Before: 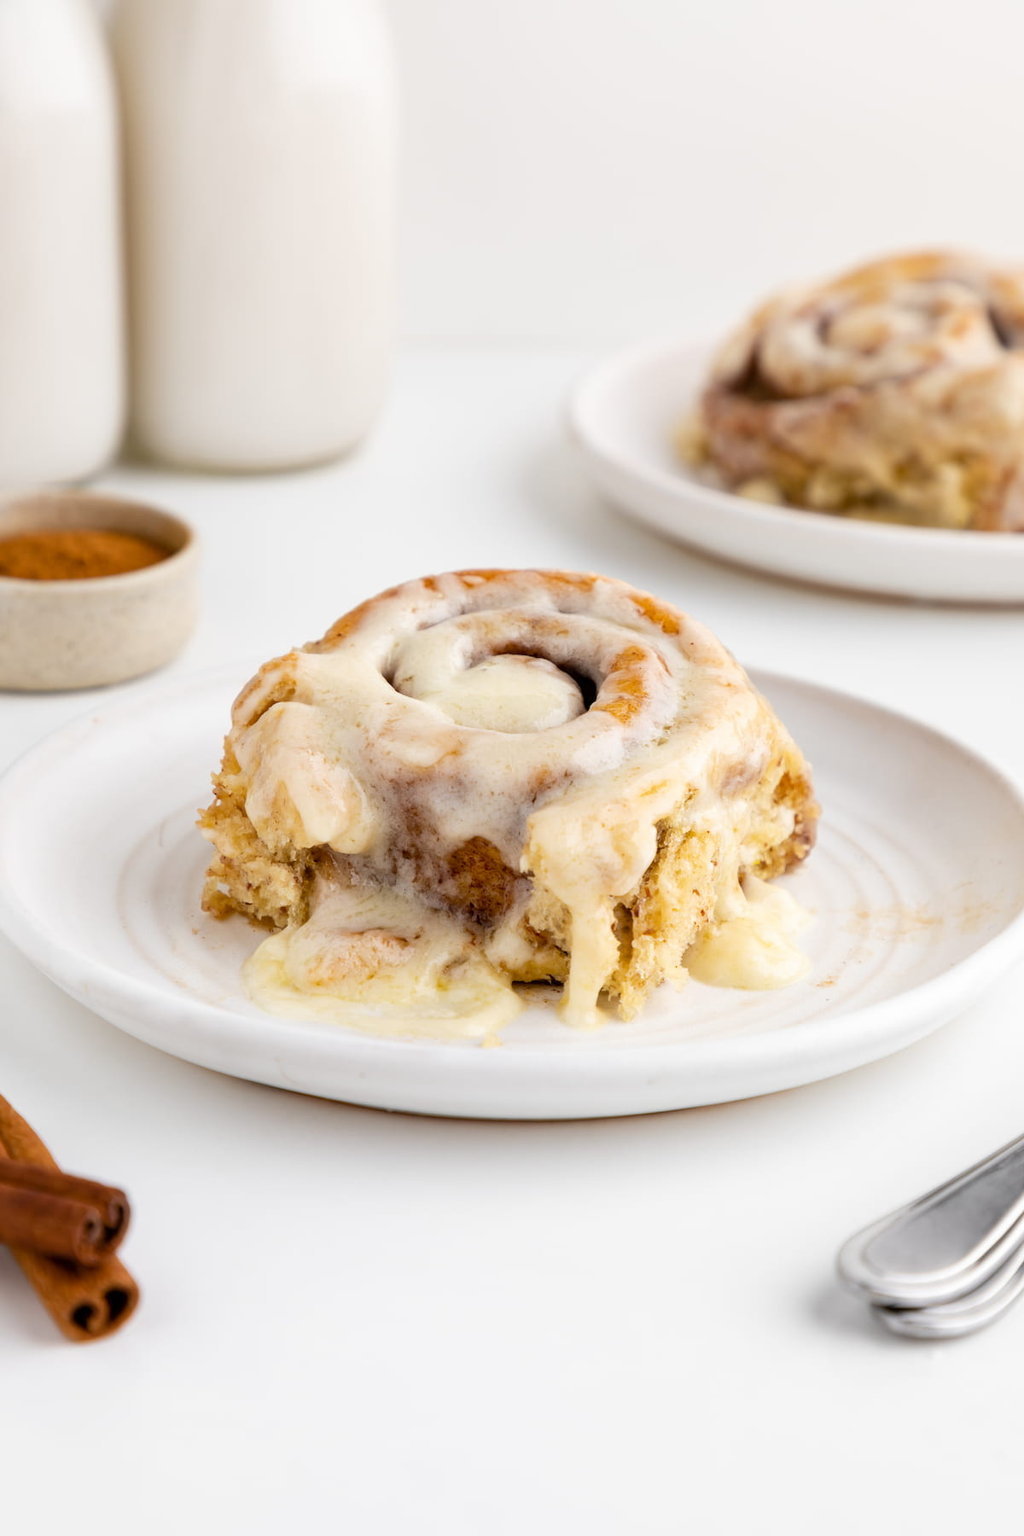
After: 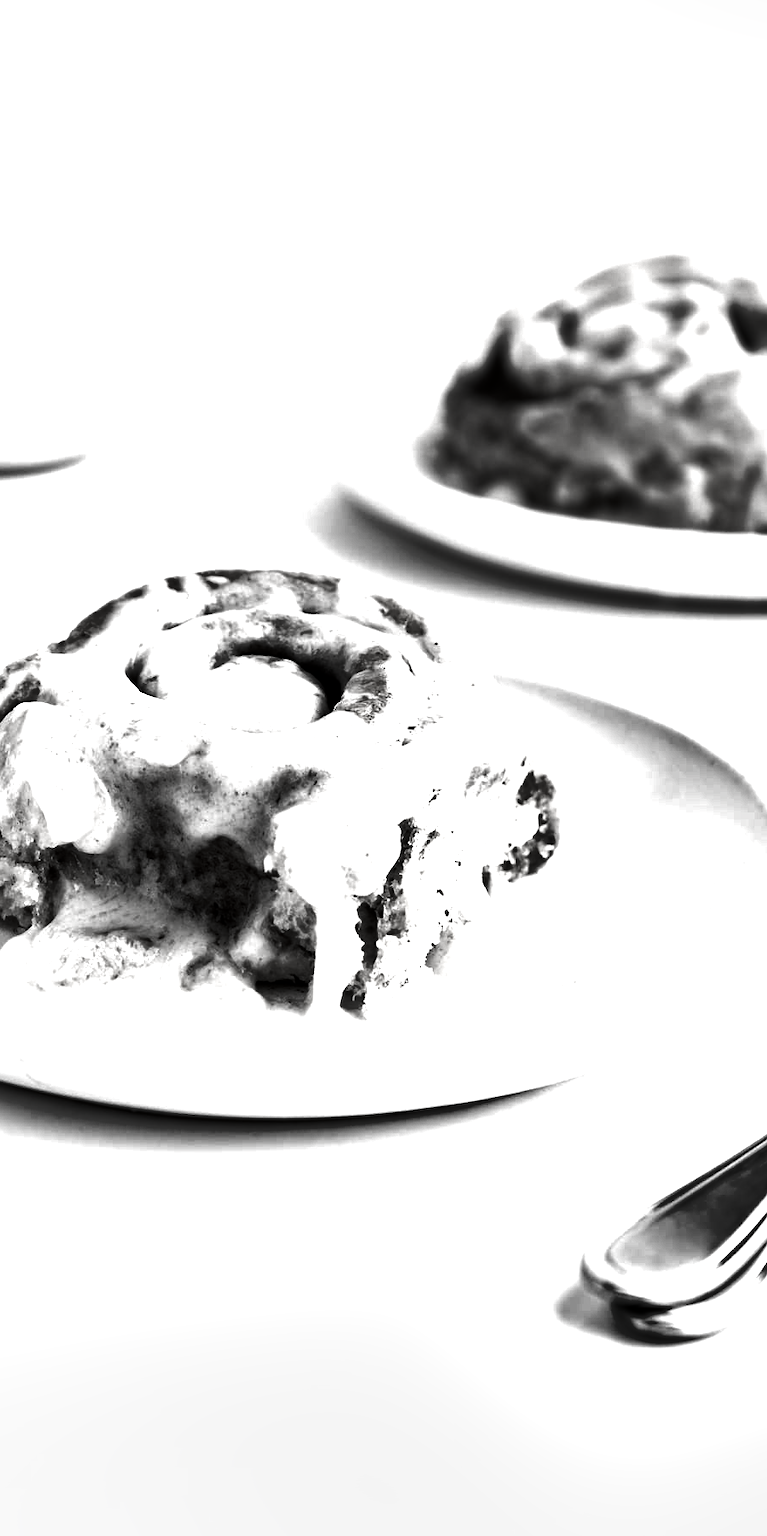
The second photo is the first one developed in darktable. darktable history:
crop and rotate: left 25.028%
shadows and highlights: shadows 31.65, highlights -32.65, highlights color adjustment 39.23%, soften with gaussian
exposure: black level correction 0, exposure 0.85 EV, compensate highlight preservation false
contrast brightness saturation: contrast 0.022, brightness -0.993, saturation -0.984
